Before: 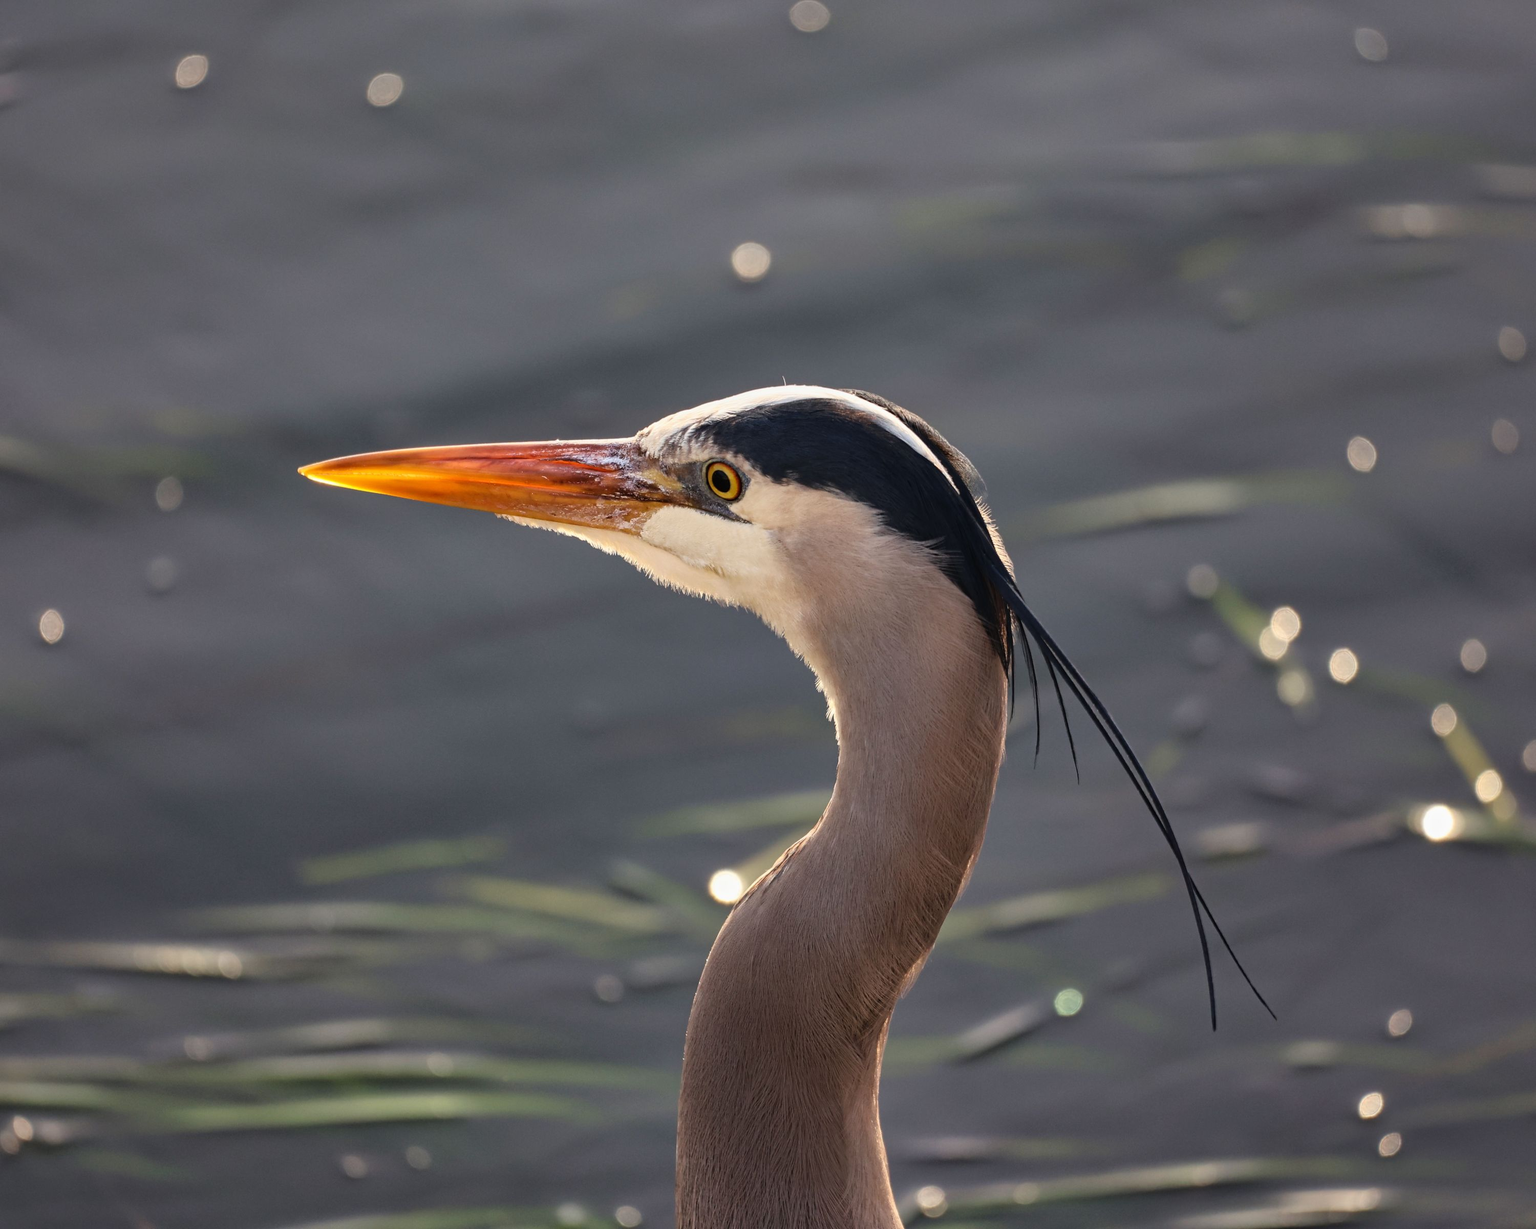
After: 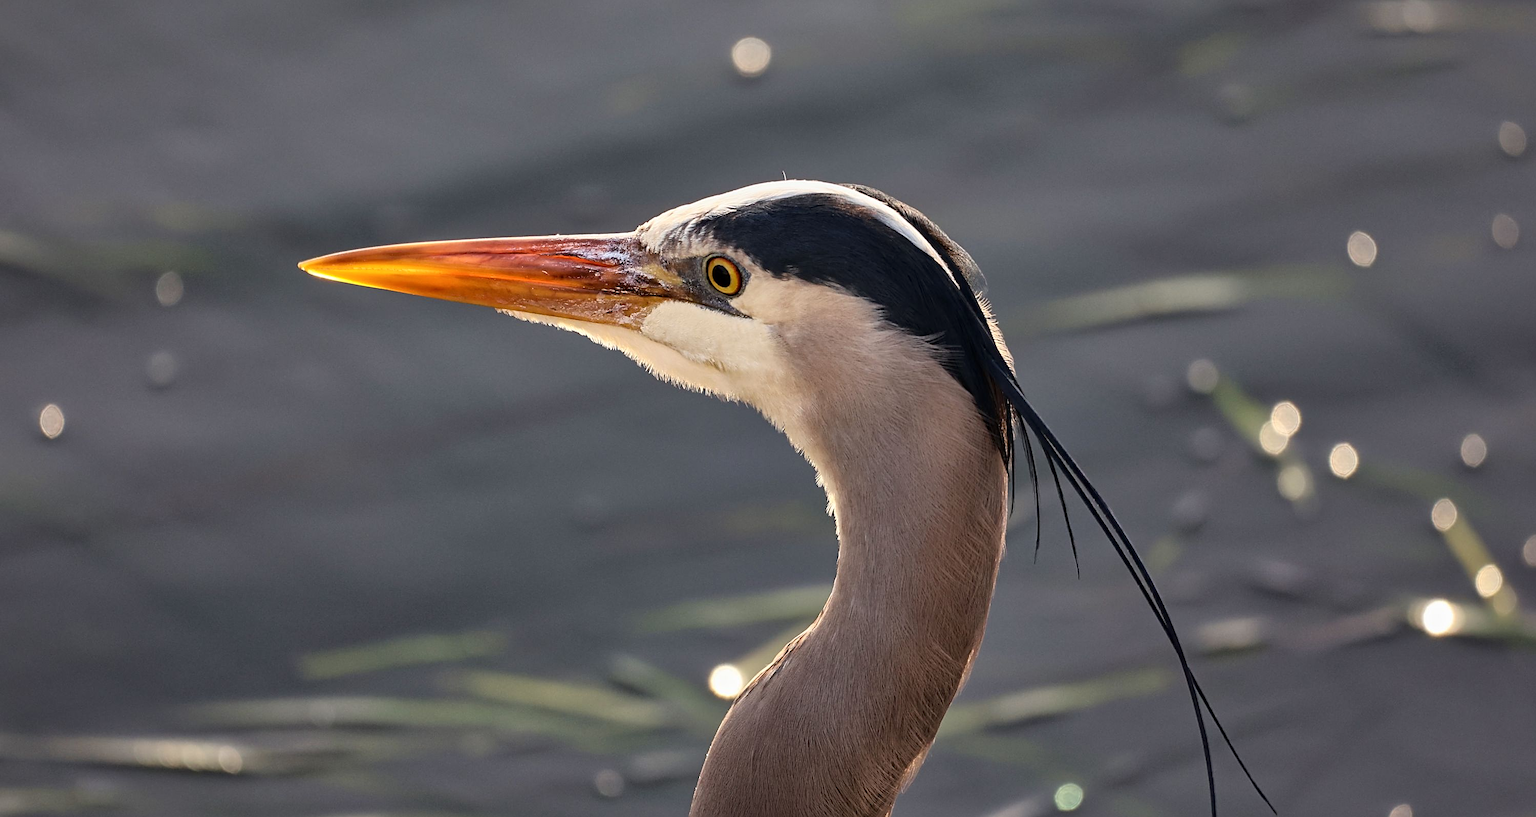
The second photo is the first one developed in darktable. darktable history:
local contrast: mode bilateral grid, contrast 20, coarseness 50, detail 120%, midtone range 0.2
sharpen: on, module defaults
crop: top 16.727%, bottom 16.727%
exposure: black level correction 0.001, compensate highlight preservation false
white balance: emerald 1
